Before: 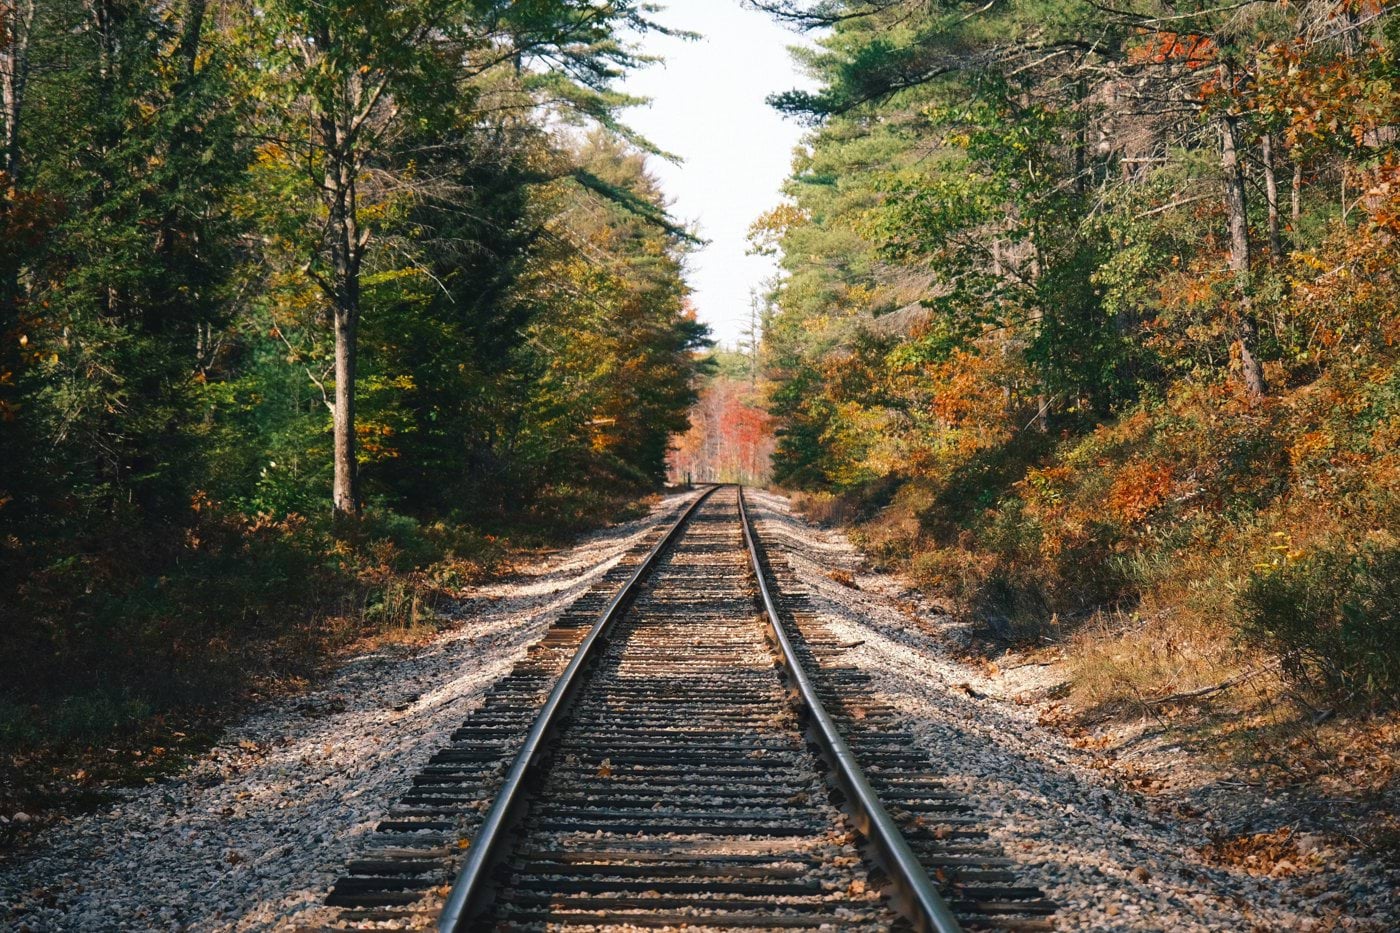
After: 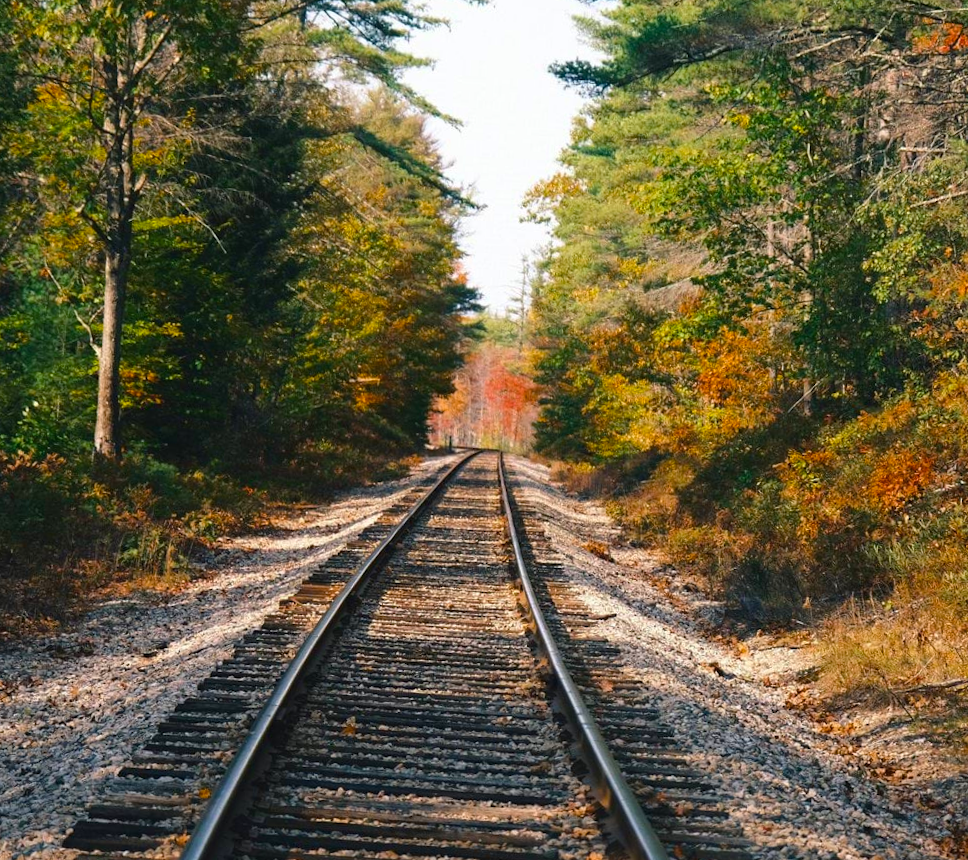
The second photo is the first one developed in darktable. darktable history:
color balance rgb: perceptual saturation grading › global saturation 25%, global vibrance 20%
crop and rotate: angle -3.27°, left 14.277%, top 0.028%, right 10.766%, bottom 0.028%
contrast brightness saturation: saturation -0.05
